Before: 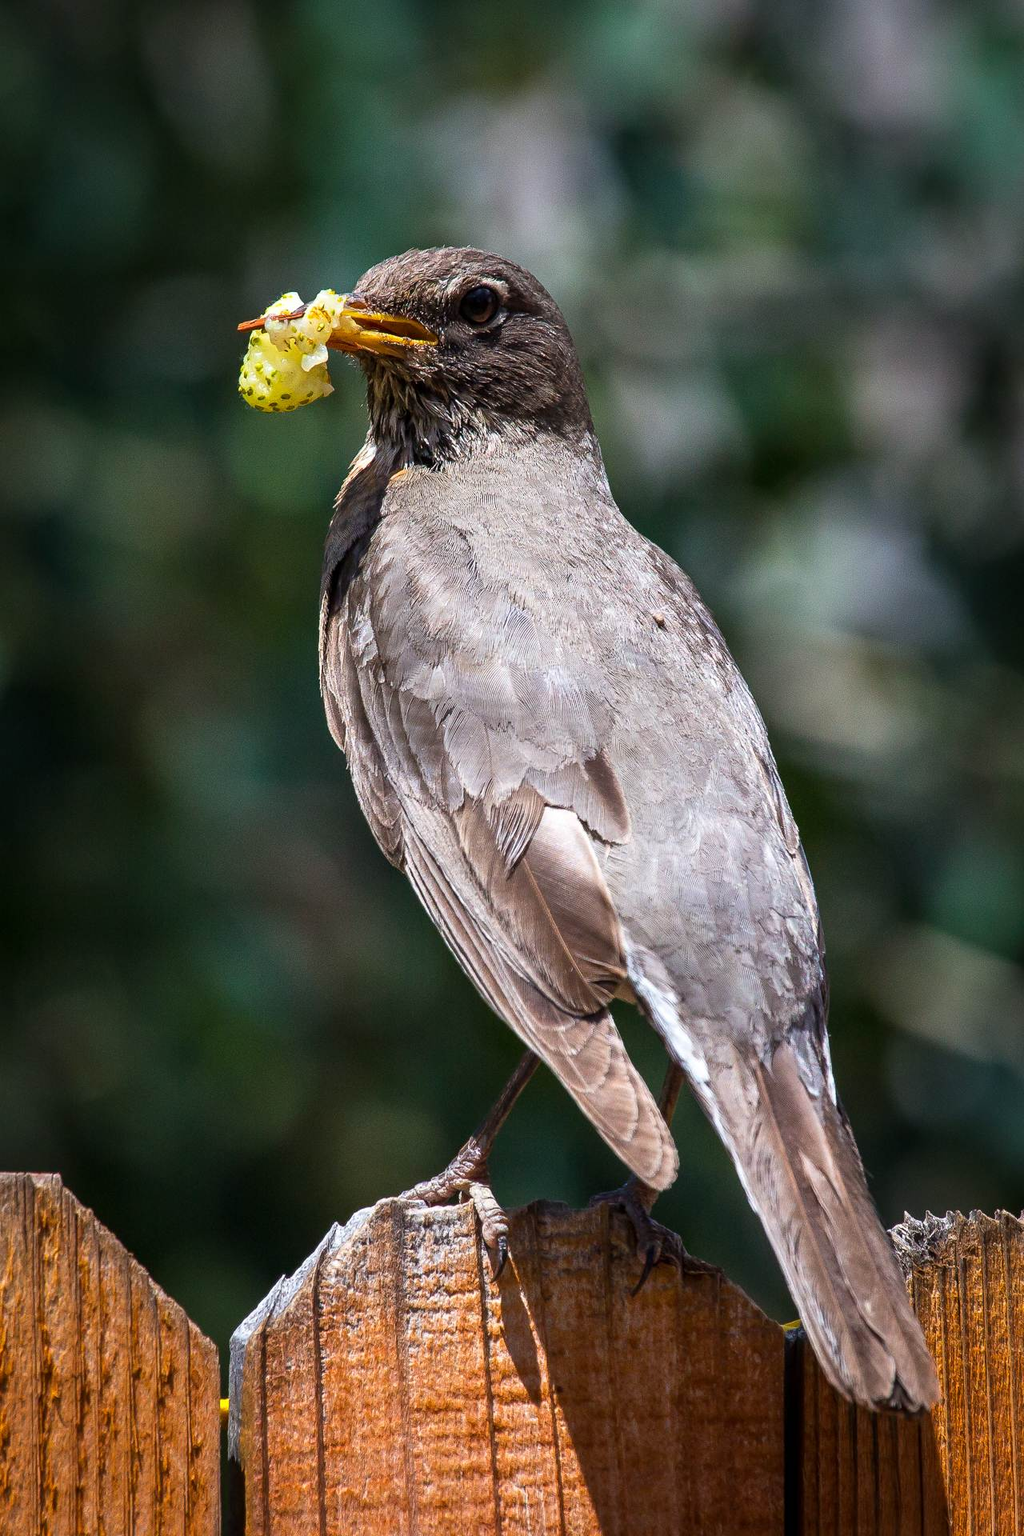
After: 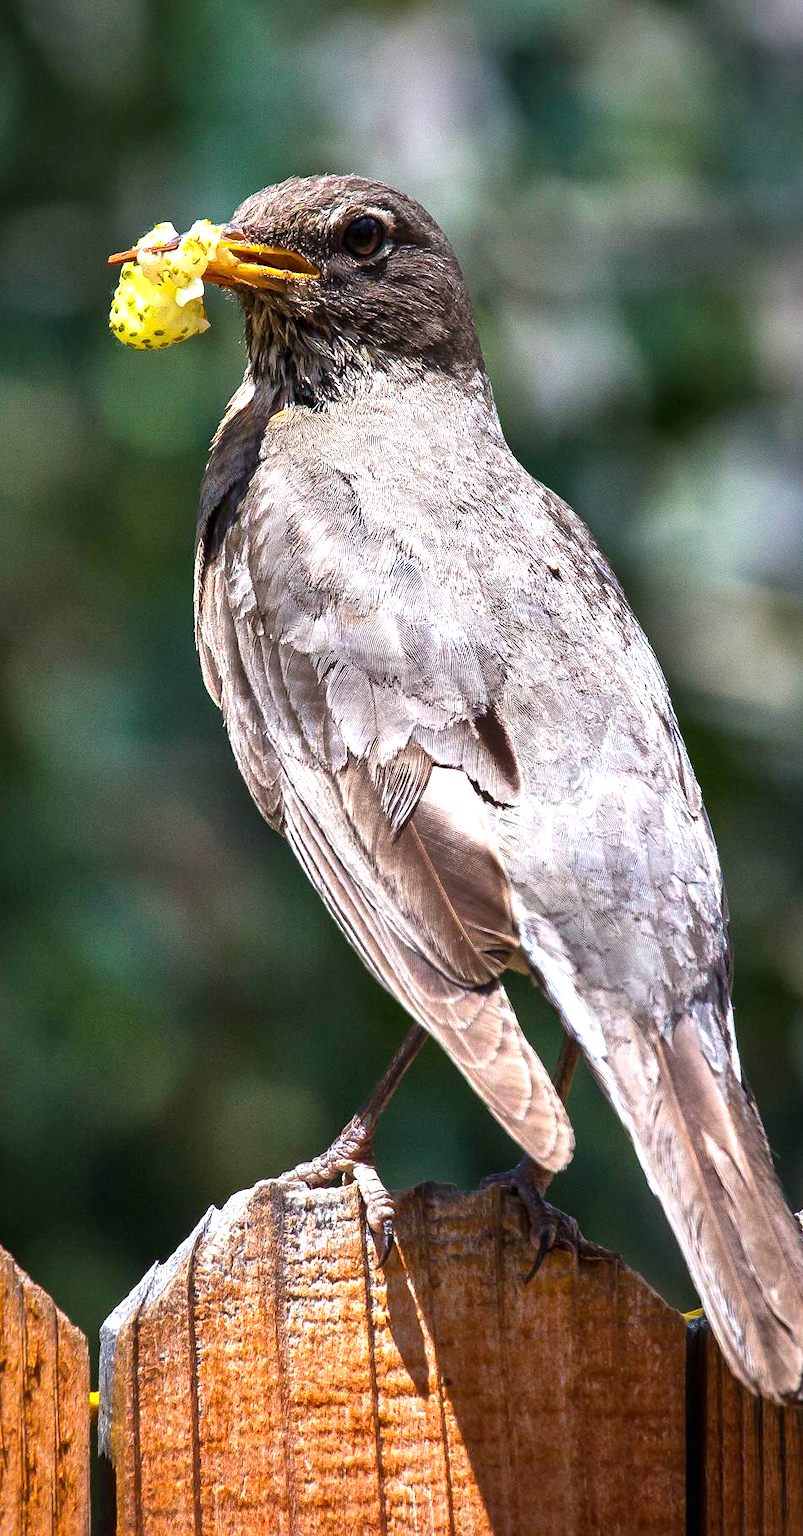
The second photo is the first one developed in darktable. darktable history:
contrast brightness saturation: contrast 0.075, saturation 0.015
crop and rotate: left 13.225%, top 5.319%, right 12.539%
exposure: black level correction 0, exposure 0.689 EV, compensate exposure bias true, compensate highlight preservation false
shadows and highlights: radius 107.09, shadows 41.17, highlights -73.01, low approximation 0.01, soften with gaussian
